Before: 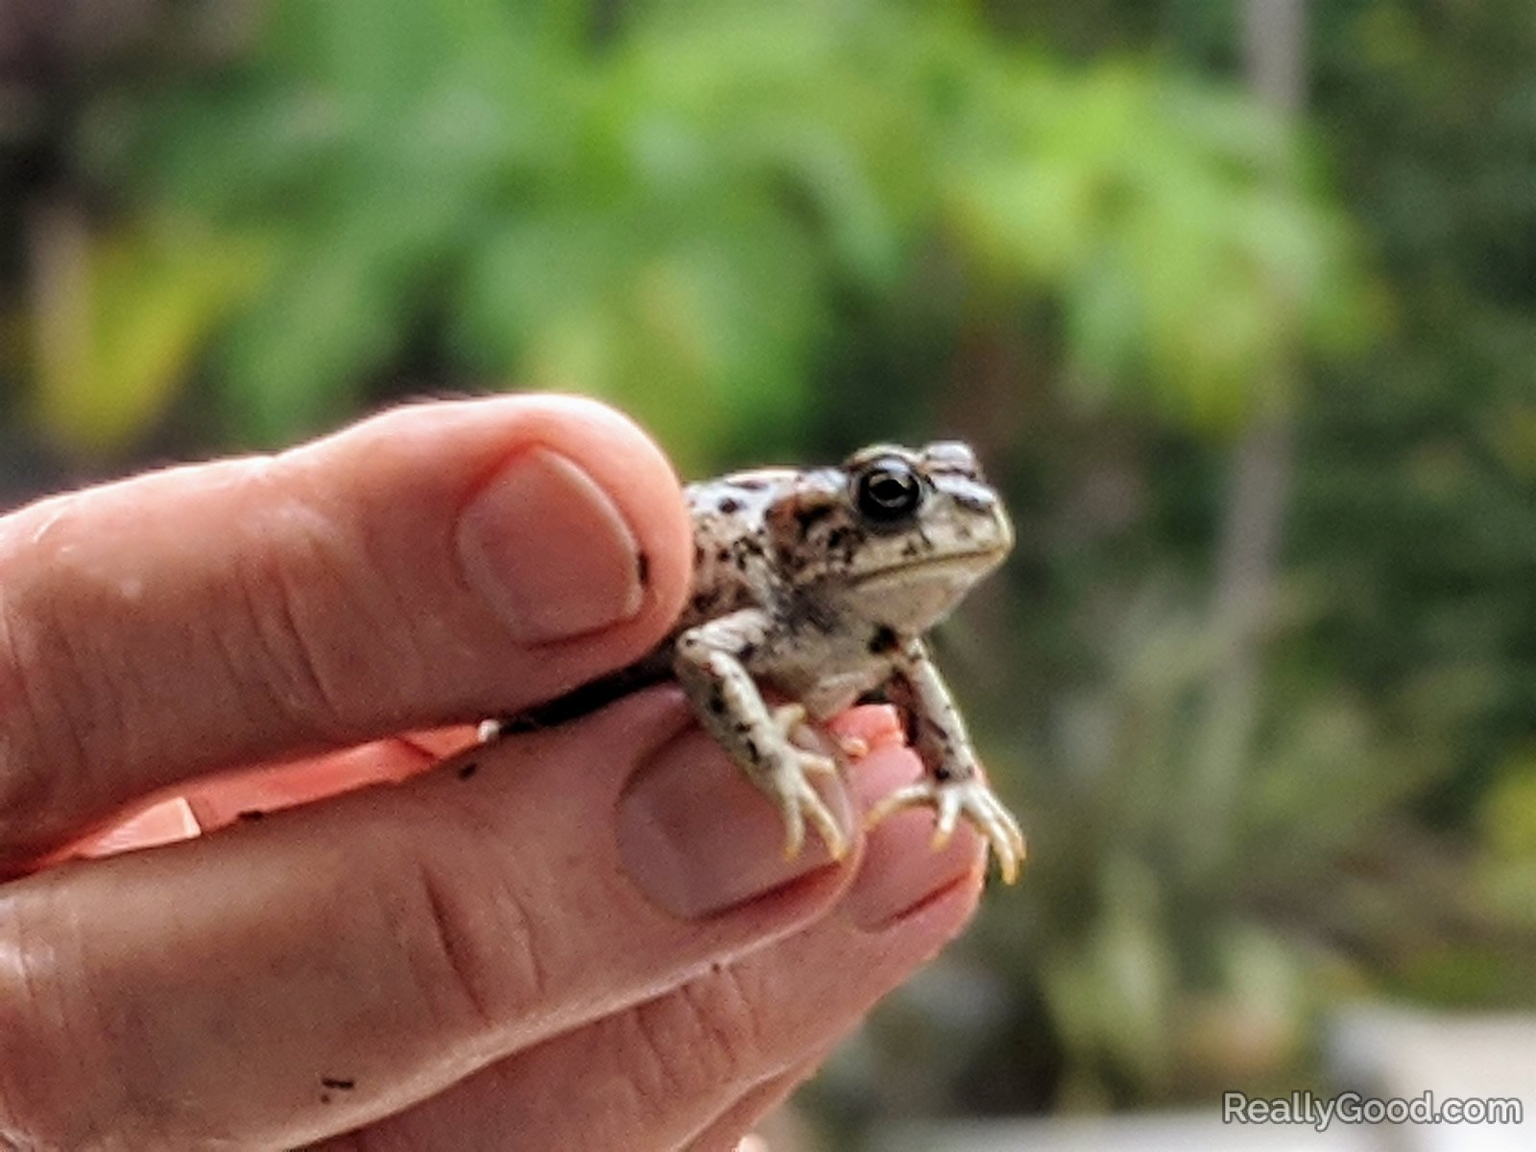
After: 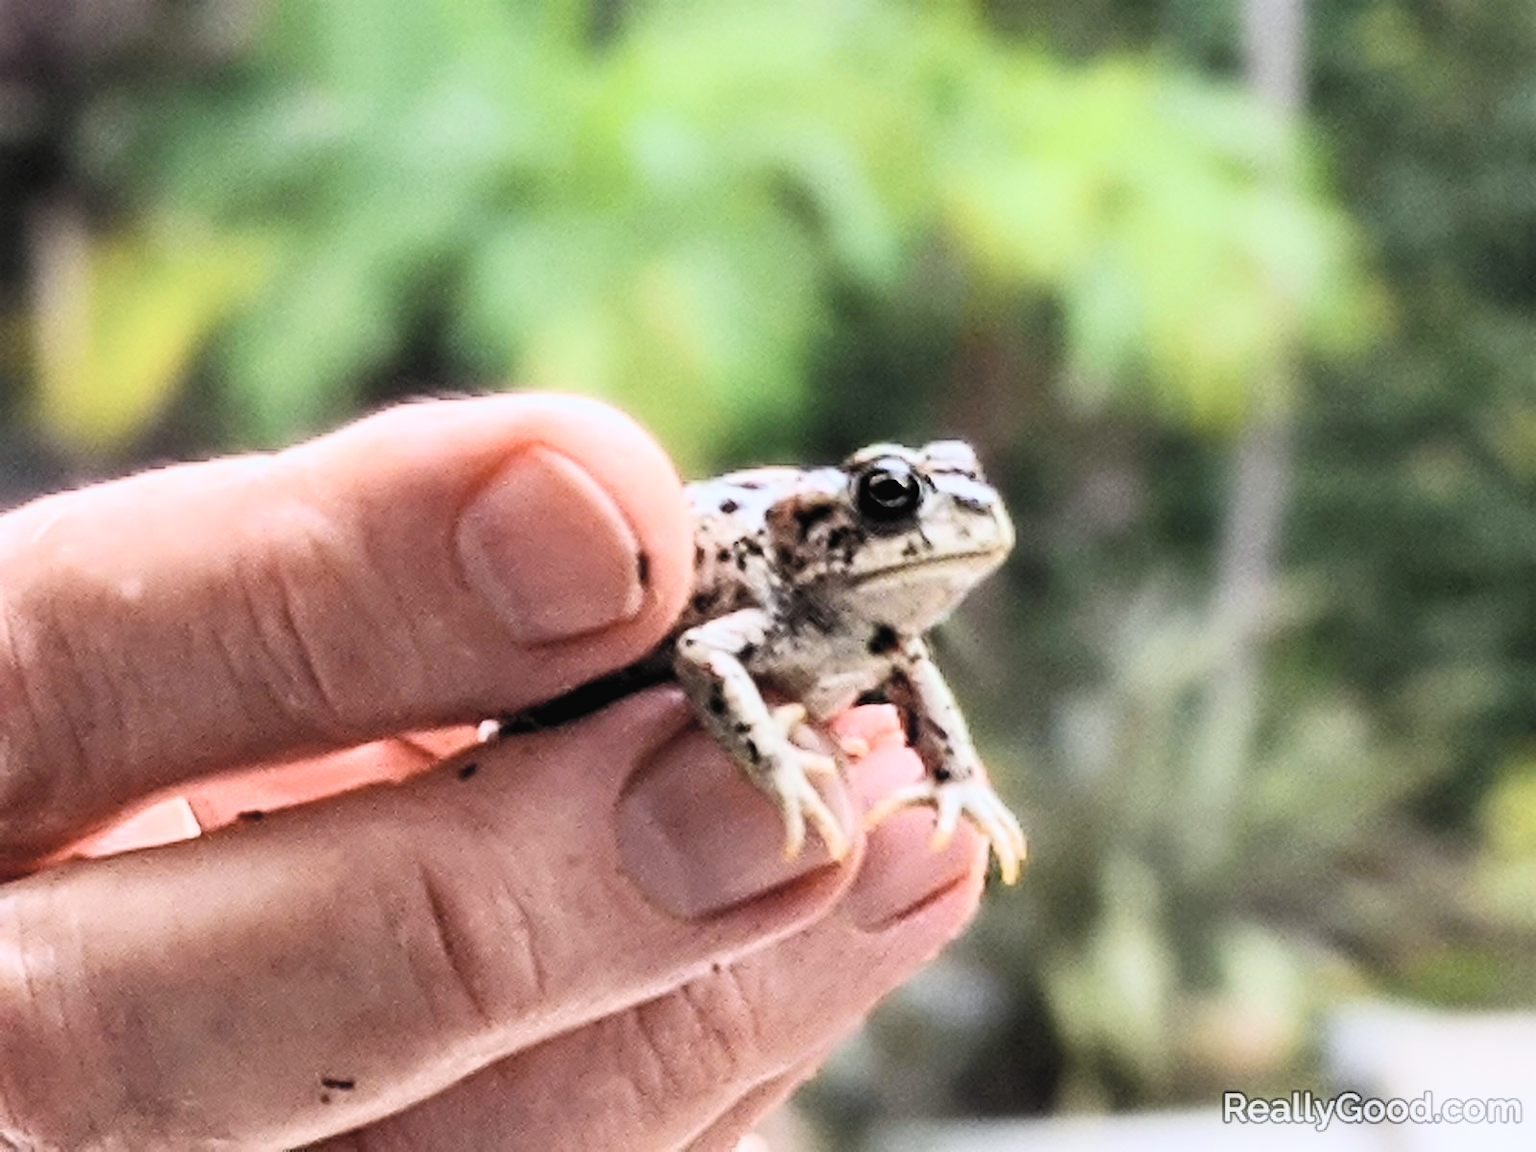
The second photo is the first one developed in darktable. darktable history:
color calibration: illuminant as shot in camera, x 0.358, y 0.373, temperature 4628.91 K
color balance: output saturation 120%
contrast brightness saturation: contrast 0.43, brightness 0.56, saturation -0.19
filmic rgb: hardness 4.17
